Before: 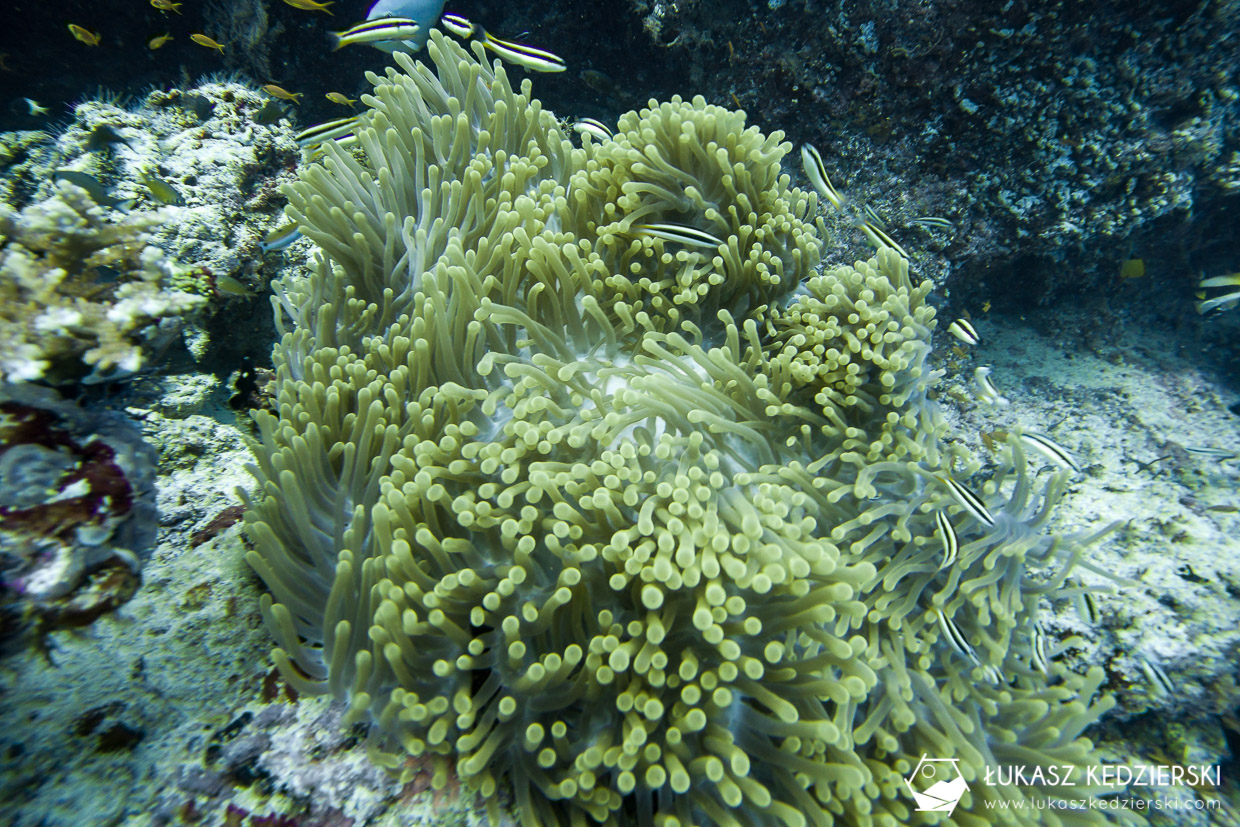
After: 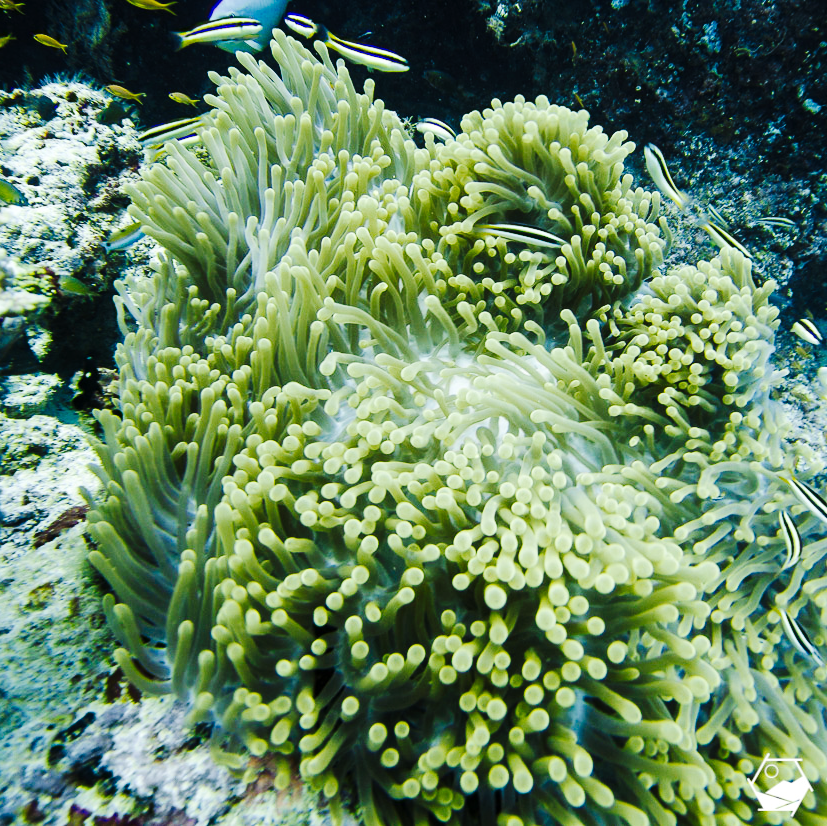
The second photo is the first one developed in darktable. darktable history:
tone equalizer: edges refinement/feathering 500, mask exposure compensation -1.57 EV, preserve details no
tone curve: curves: ch0 [(0, 0) (0.003, 0.002) (0.011, 0.008) (0.025, 0.017) (0.044, 0.027) (0.069, 0.037) (0.1, 0.052) (0.136, 0.074) (0.177, 0.11) (0.224, 0.155) (0.277, 0.237) (0.335, 0.34) (0.399, 0.467) (0.468, 0.584) (0.543, 0.683) (0.623, 0.762) (0.709, 0.827) (0.801, 0.888) (0.898, 0.947) (1, 1)], preserve colors none
crop and rotate: left 12.673%, right 20.569%
